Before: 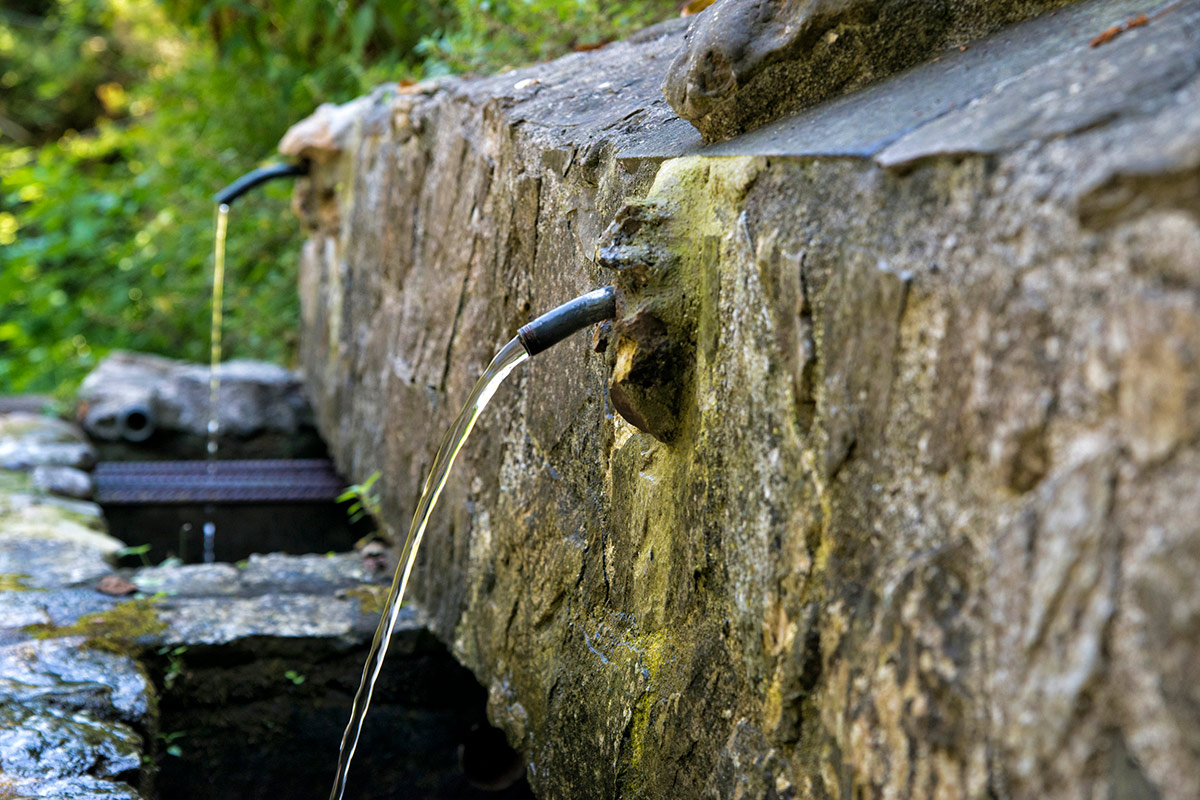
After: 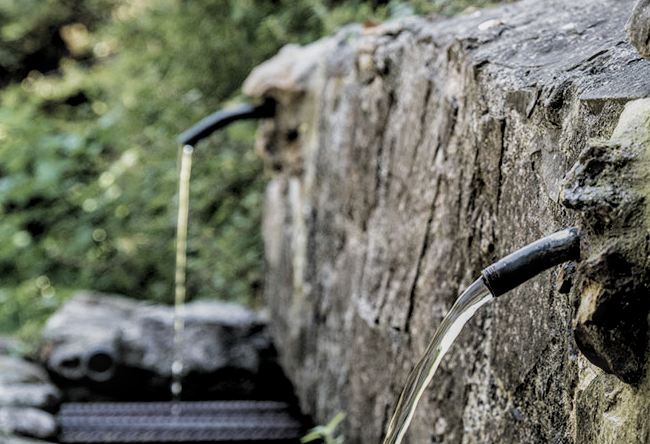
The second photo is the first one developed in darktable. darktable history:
local contrast: highlights 6%, shadows 1%, detail 133%
crop and rotate: left 3.07%, top 7.543%, right 42.717%, bottom 36.909%
color correction: highlights b* -0.022, saturation 0.494
filmic rgb: black relative exposure -5.15 EV, white relative exposure 3.96 EV, hardness 2.88, contrast 1.203, color science v4 (2020)
